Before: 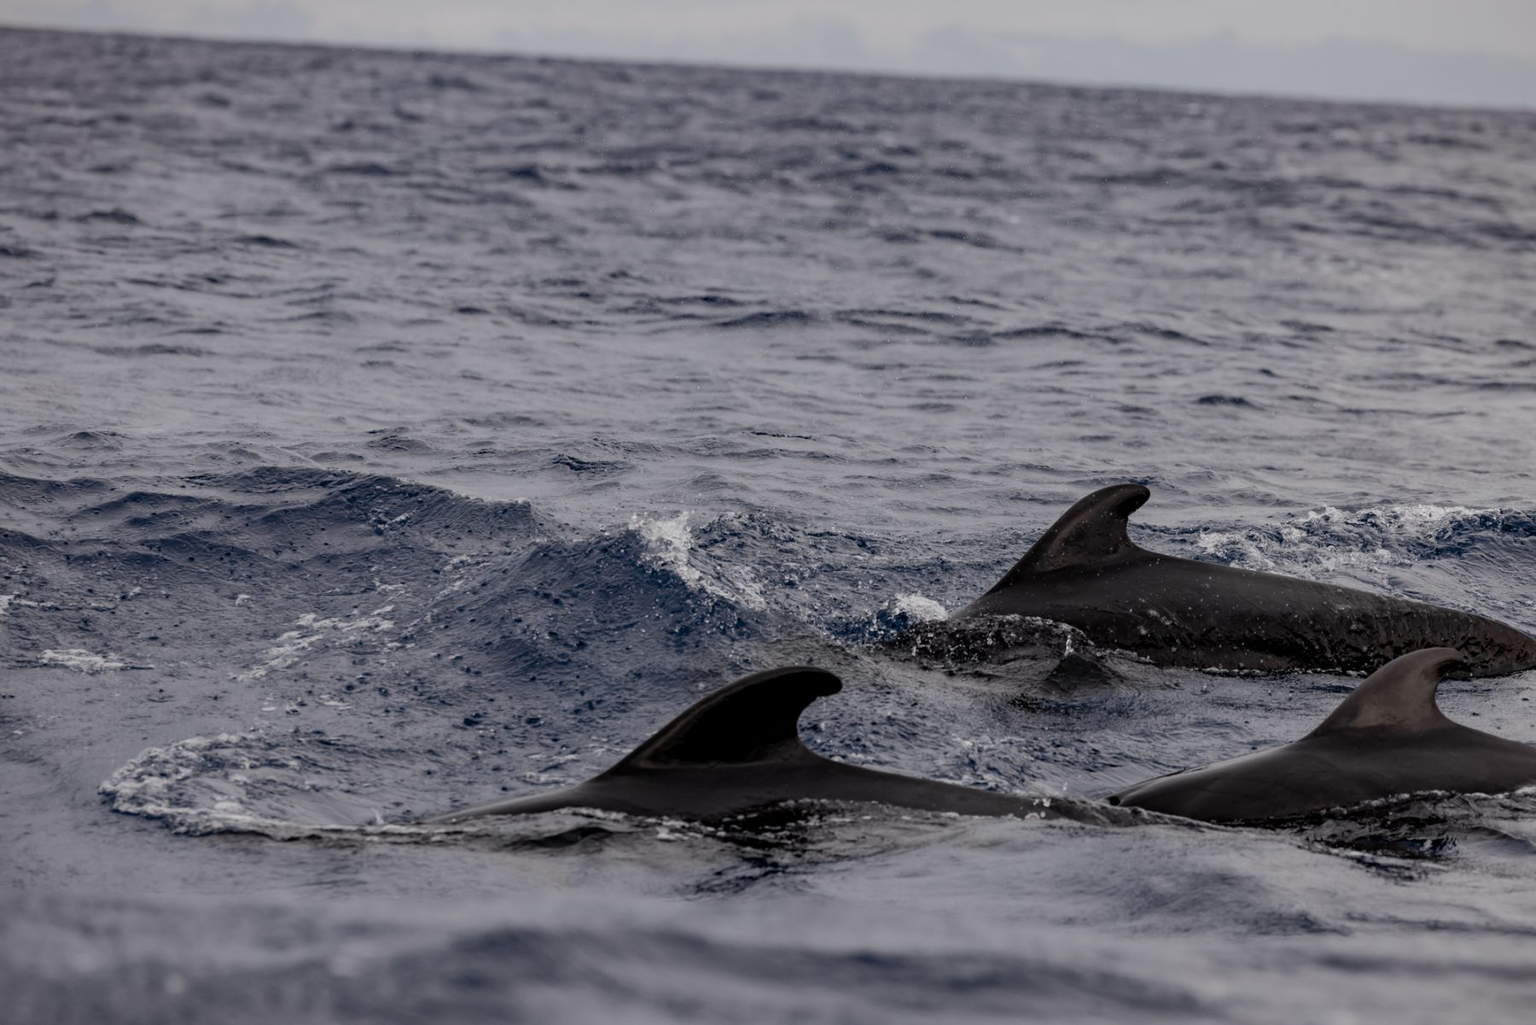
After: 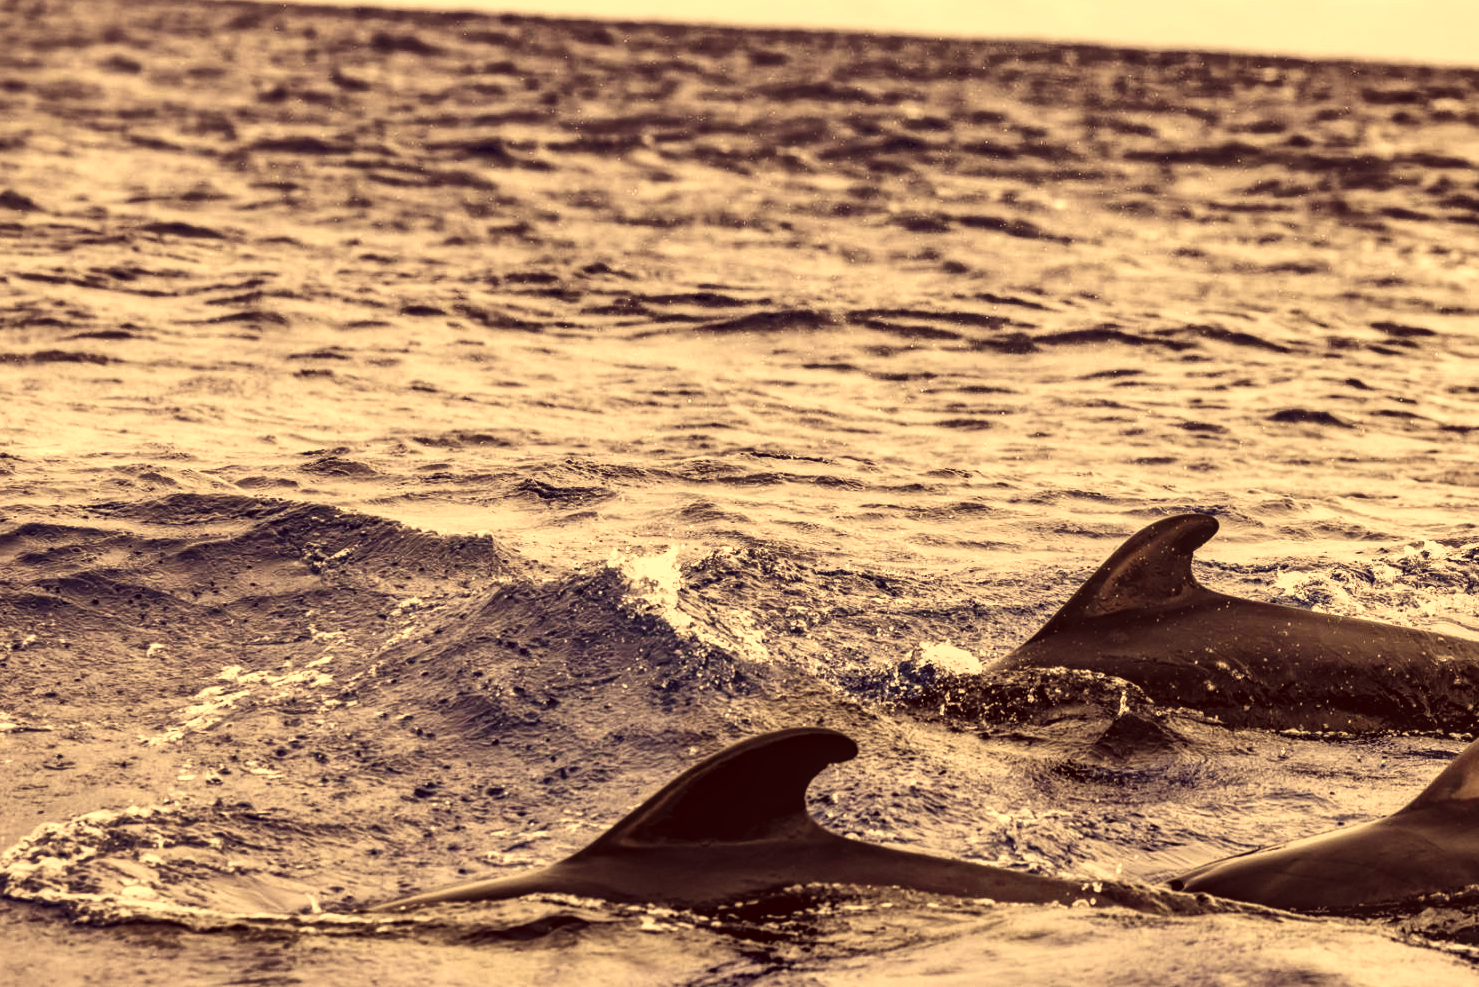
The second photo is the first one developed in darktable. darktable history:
exposure: black level correction -0.015, compensate highlight preservation false
shadows and highlights: white point adjustment 0.1, highlights -70, soften with gaussian
local contrast: on, module defaults
white balance: red 1.029, blue 0.92
tone equalizer: -8 EV -0.417 EV, -7 EV -0.389 EV, -6 EV -0.333 EV, -5 EV -0.222 EV, -3 EV 0.222 EV, -2 EV 0.333 EV, -1 EV 0.389 EV, +0 EV 0.417 EV, edges refinement/feathering 500, mask exposure compensation -1.57 EV, preserve details no
filmic rgb: middle gray luminance 8.8%, black relative exposure -6.3 EV, white relative exposure 2.7 EV, threshold 6 EV, target black luminance 0%, hardness 4.74, latitude 73.47%, contrast 1.332, shadows ↔ highlights balance 10.13%, add noise in highlights 0, preserve chrominance no, color science v3 (2019), use custom middle-gray values true, iterations of high-quality reconstruction 0, contrast in highlights soft, enable highlight reconstruction true
color correction: highlights a* 10.12, highlights b* 39.04, shadows a* 14.62, shadows b* 3.37
crop and rotate: left 7.196%, top 4.574%, right 10.605%, bottom 13.178%
